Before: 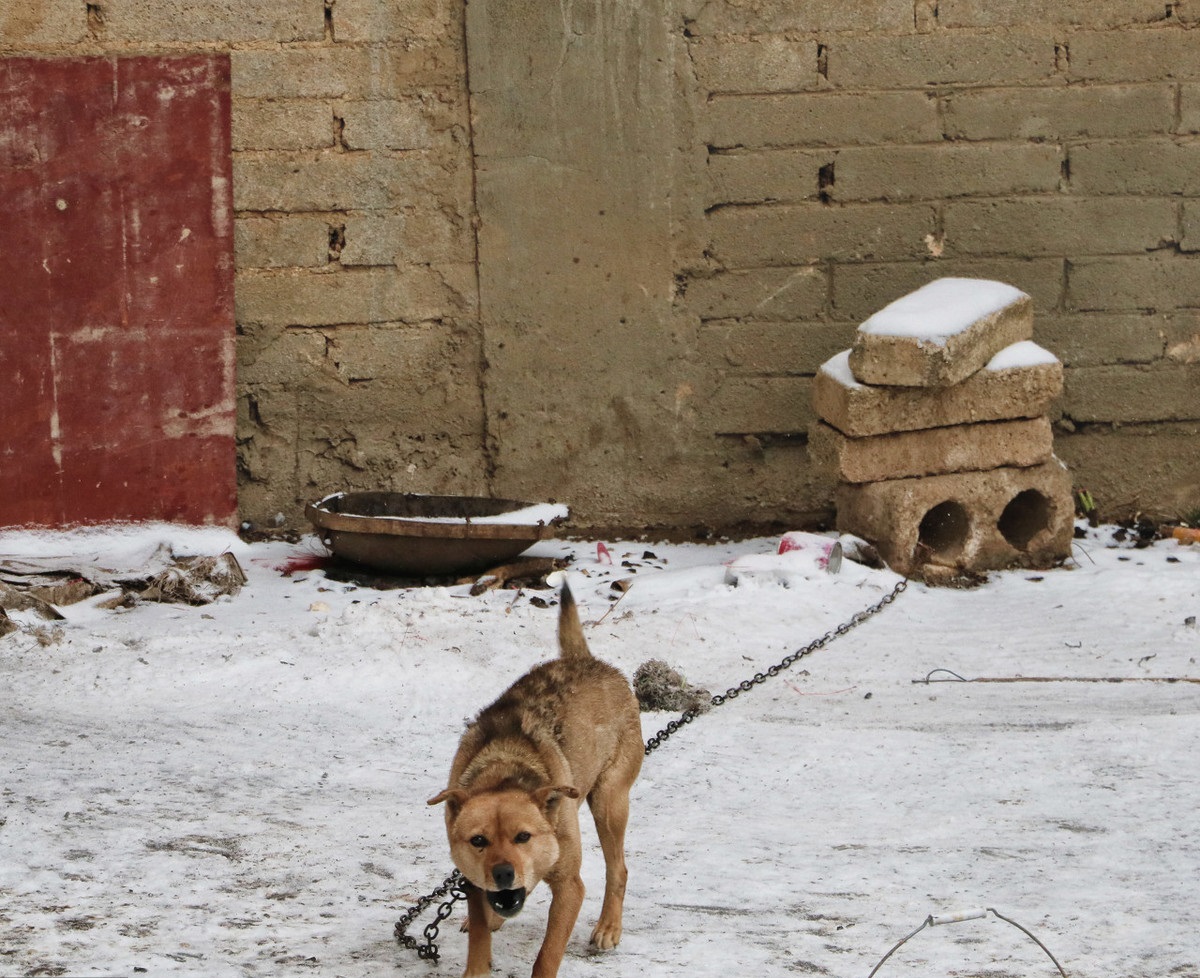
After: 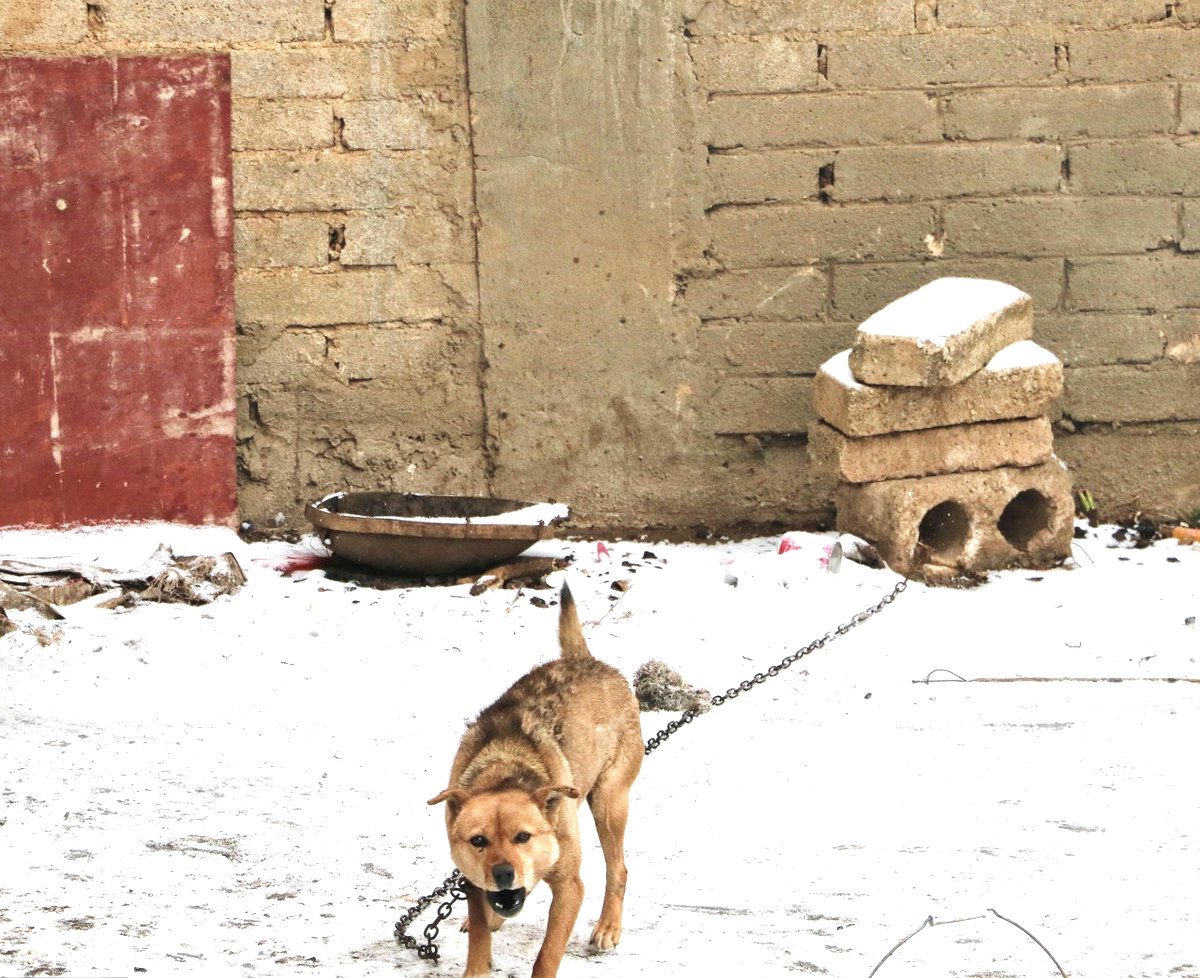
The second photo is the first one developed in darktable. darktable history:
contrast brightness saturation: contrast 0.013, saturation -0.055
exposure: exposure 1.231 EV, compensate highlight preservation false
tone equalizer: edges refinement/feathering 500, mask exposure compensation -1.57 EV, preserve details guided filter
